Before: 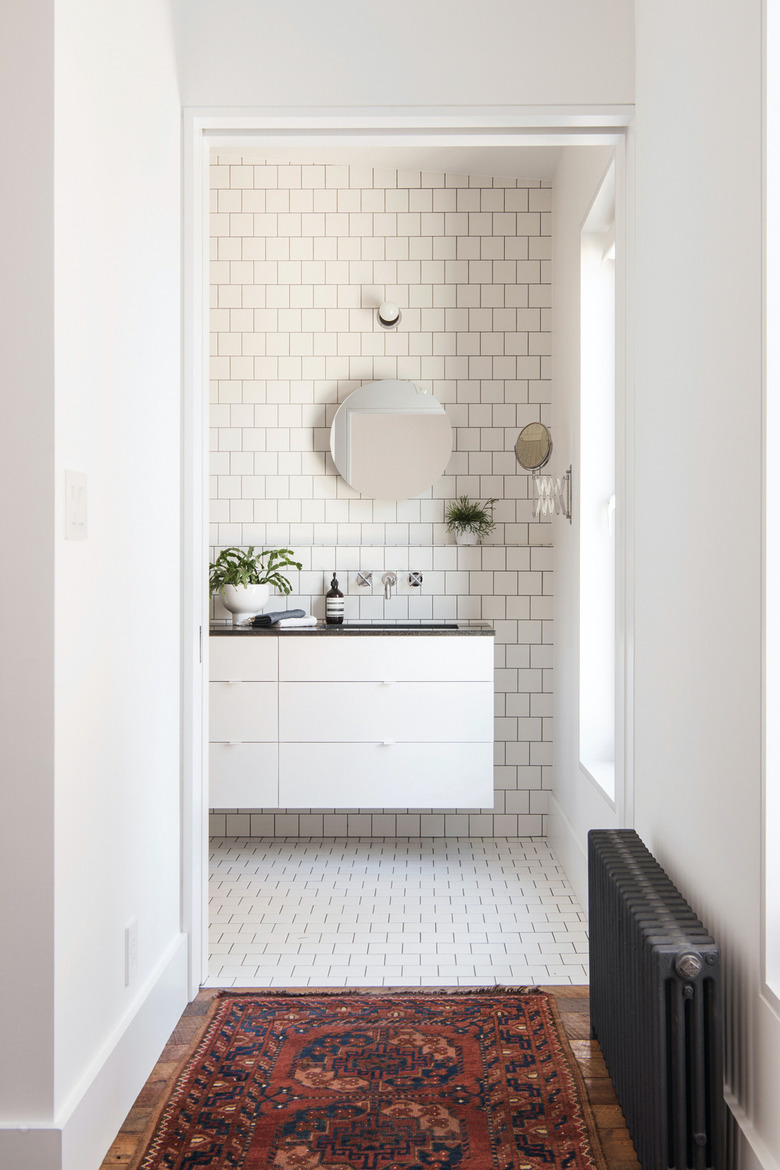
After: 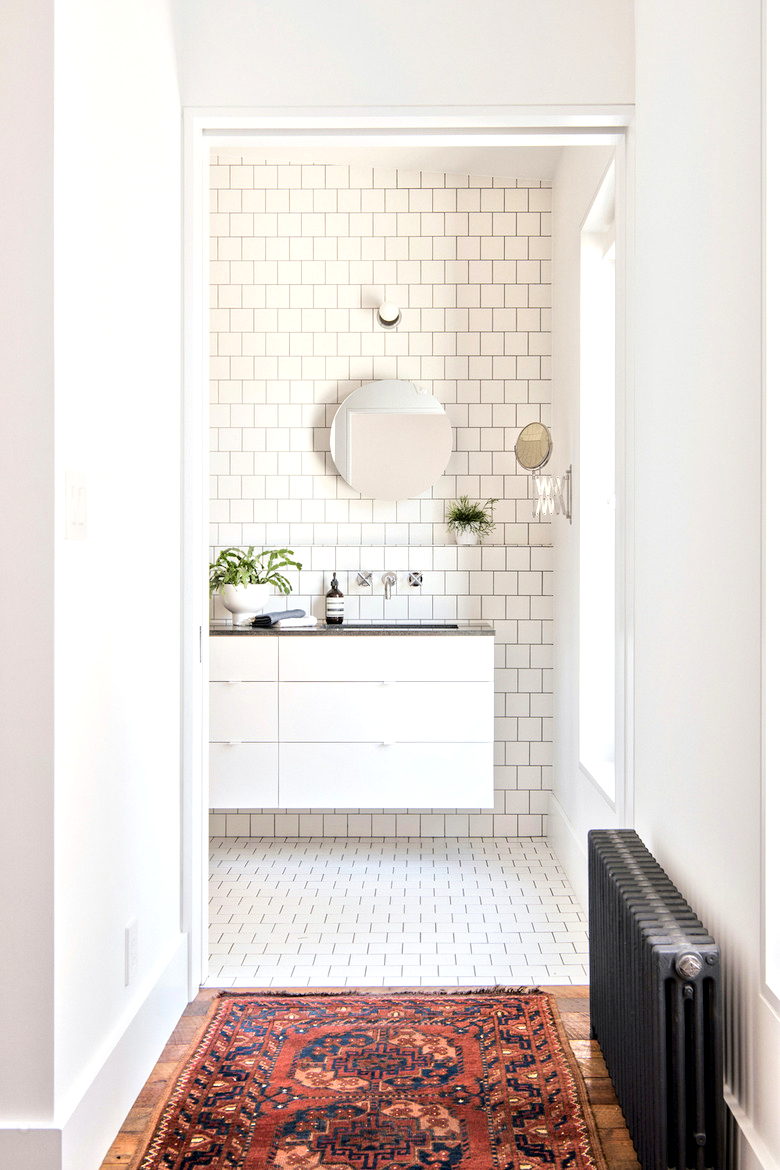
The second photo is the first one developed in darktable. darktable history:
exposure: black level correction 0.007, exposure 0.102 EV, compensate exposure bias true, compensate highlight preservation false
tone equalizer: -7 EV 0.161 EV, -6 EV 0.577 EV, -5 EV 1.12 EV, -4 EV 1.33 EV, -3 EV 1.12 EV, -2 EV 0.6 EV, -1 EV 0.159 EV, smoothing diameter 2.12%, edges refinement/feathering 22.74, mask exposure compensation -1.57 EV, filter diffusion 5
